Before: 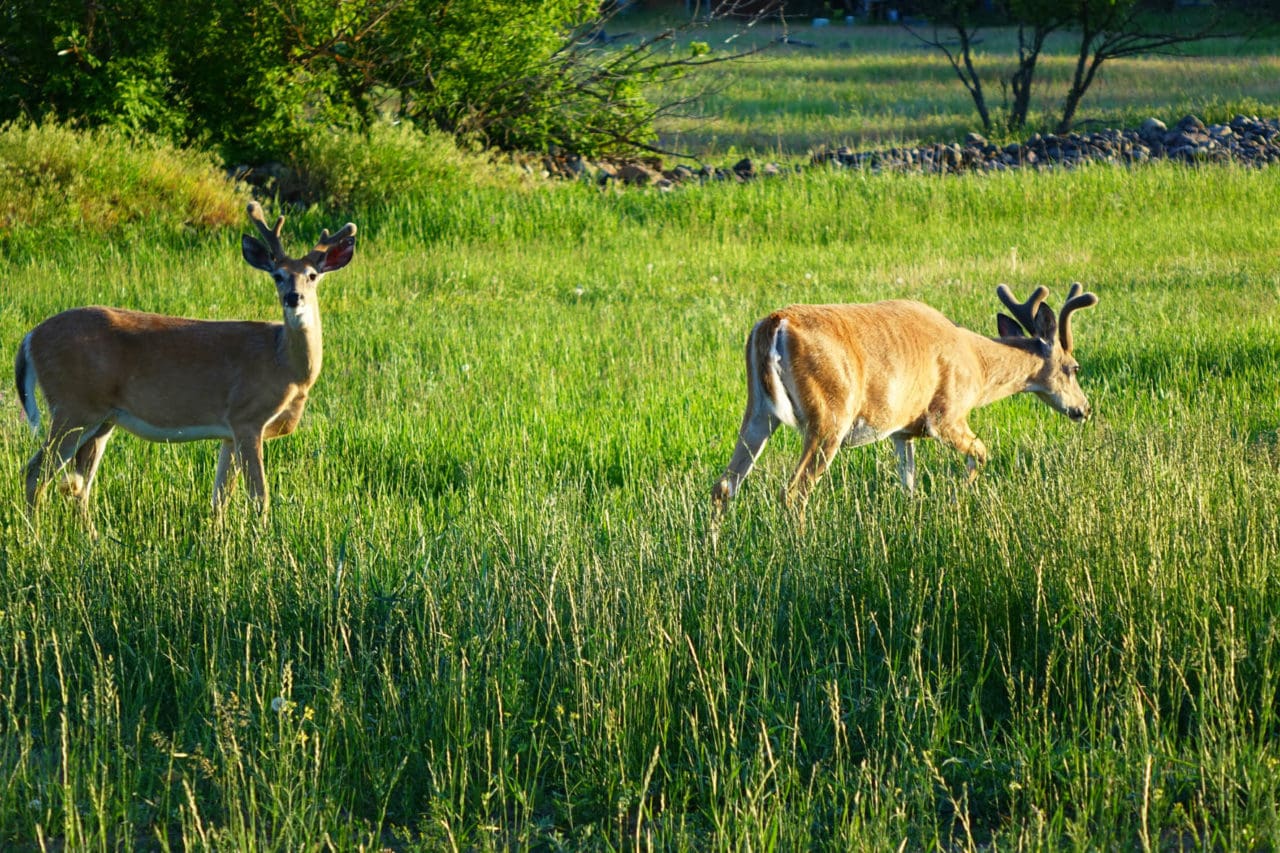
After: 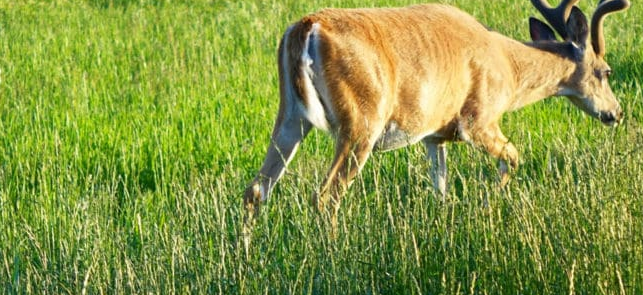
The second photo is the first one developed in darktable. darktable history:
crop: left 36.607%, top 34.735%, right 13.146%, bottom 30.611%
rotate and perspective: automatic cropping original format, crop left 0, crop top 0
